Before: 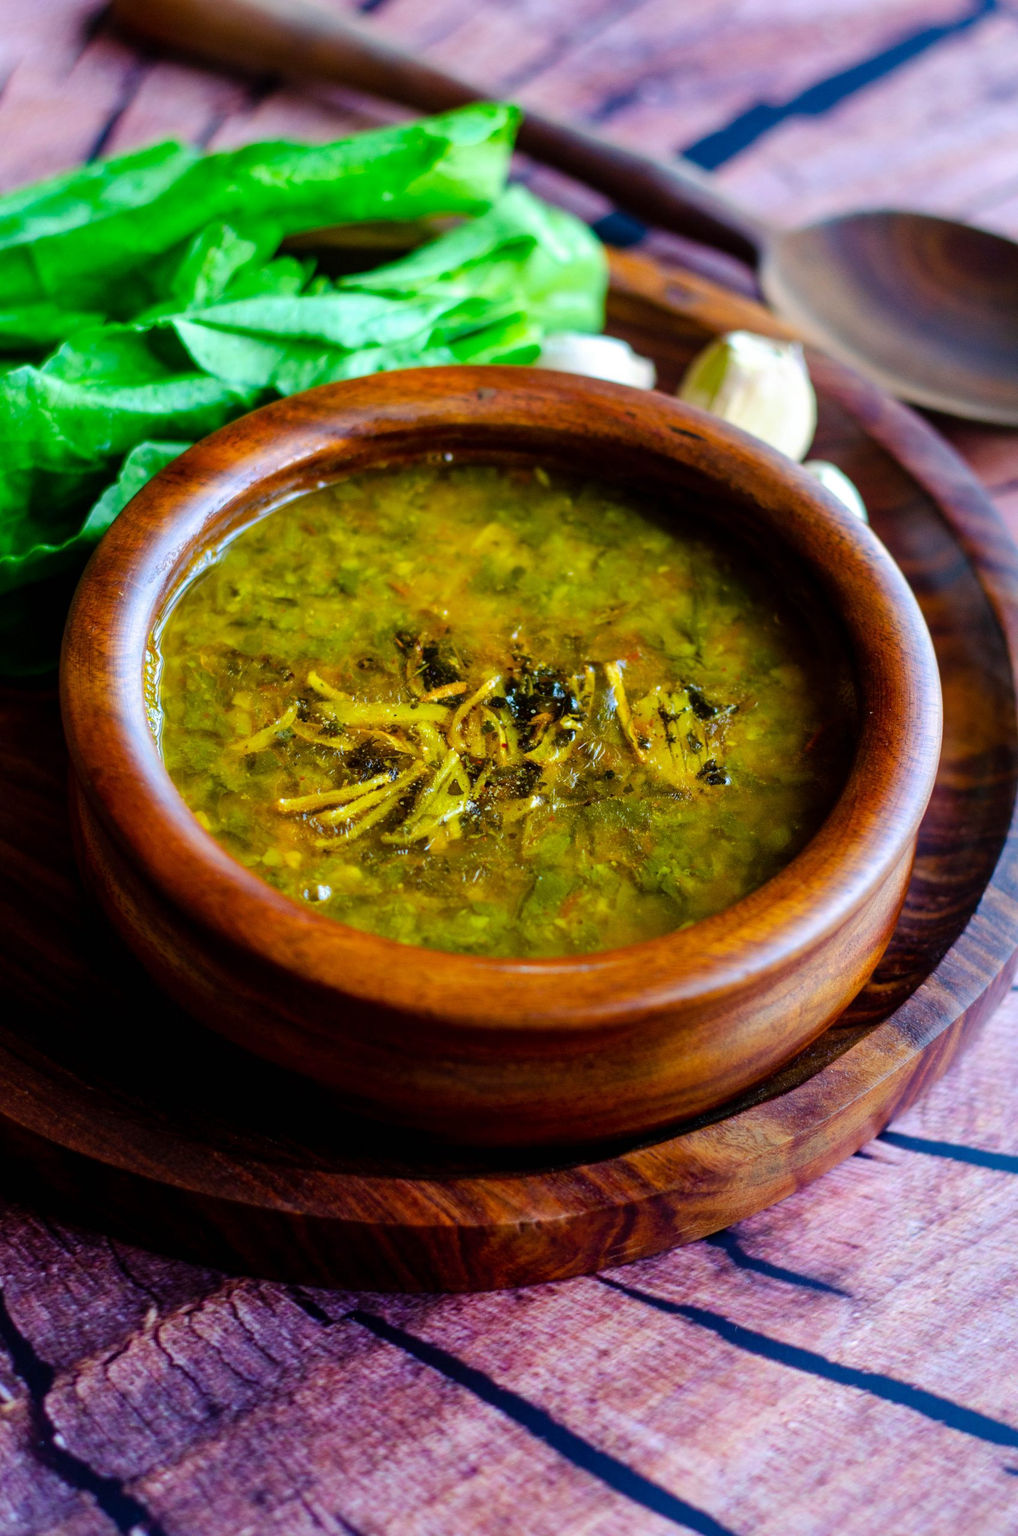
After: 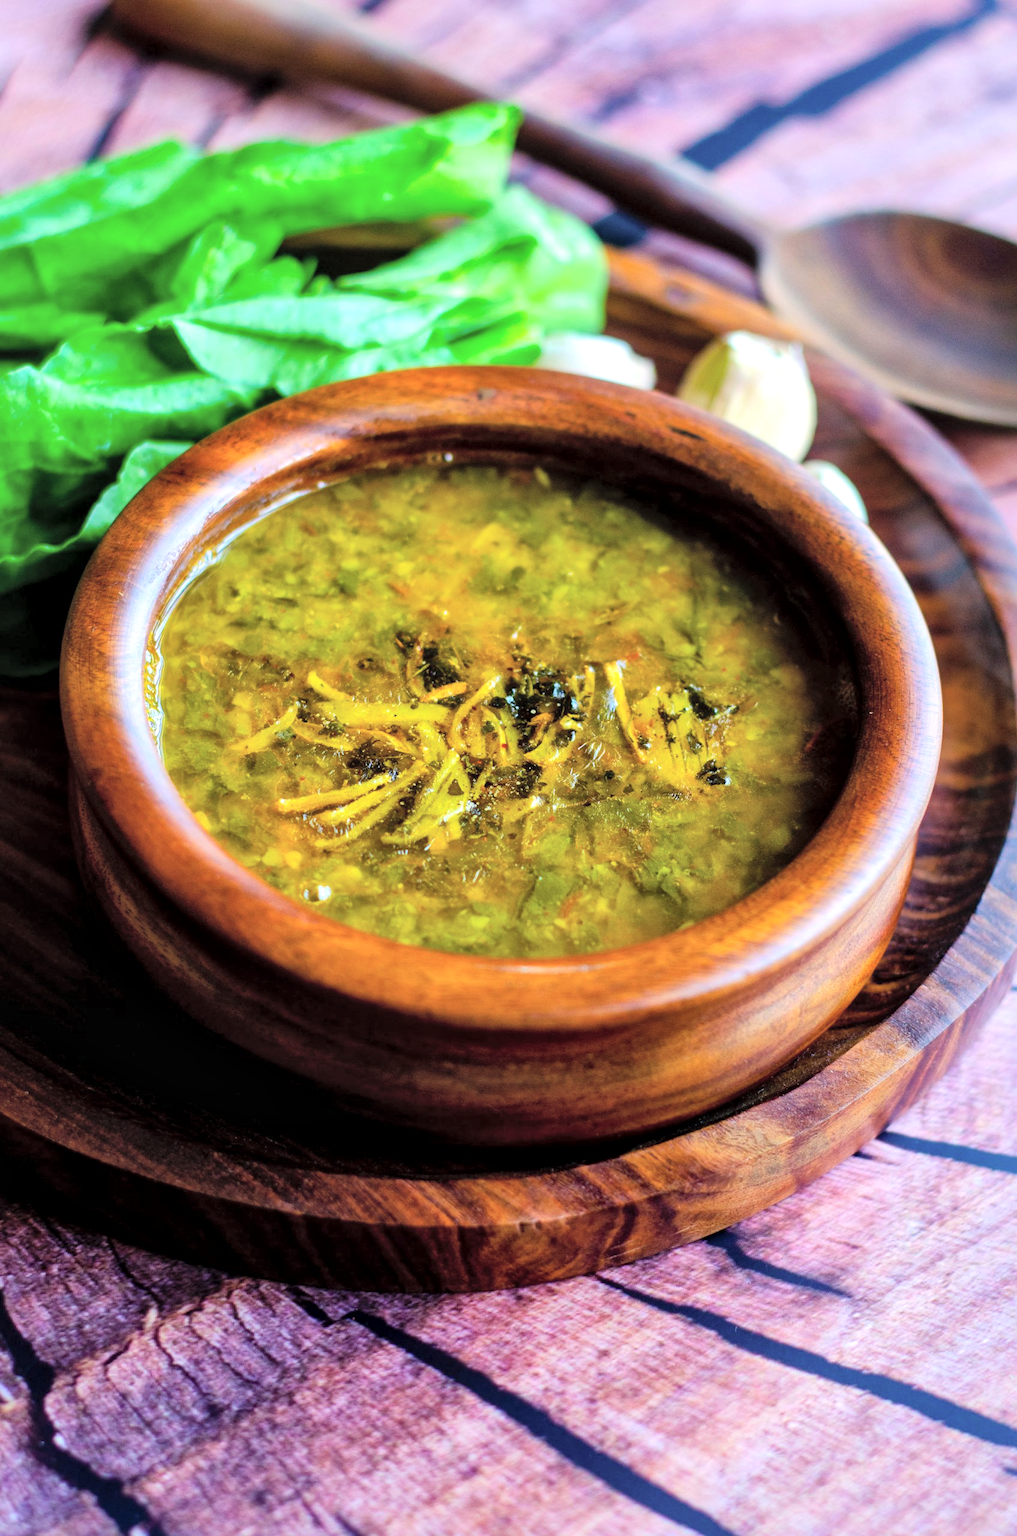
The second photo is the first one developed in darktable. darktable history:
local contrast: mode bilateral grid, contrast 20, coarseness 50, detail 141%, midtone range 0.2
global tonemap: drago (0.7, 100)
